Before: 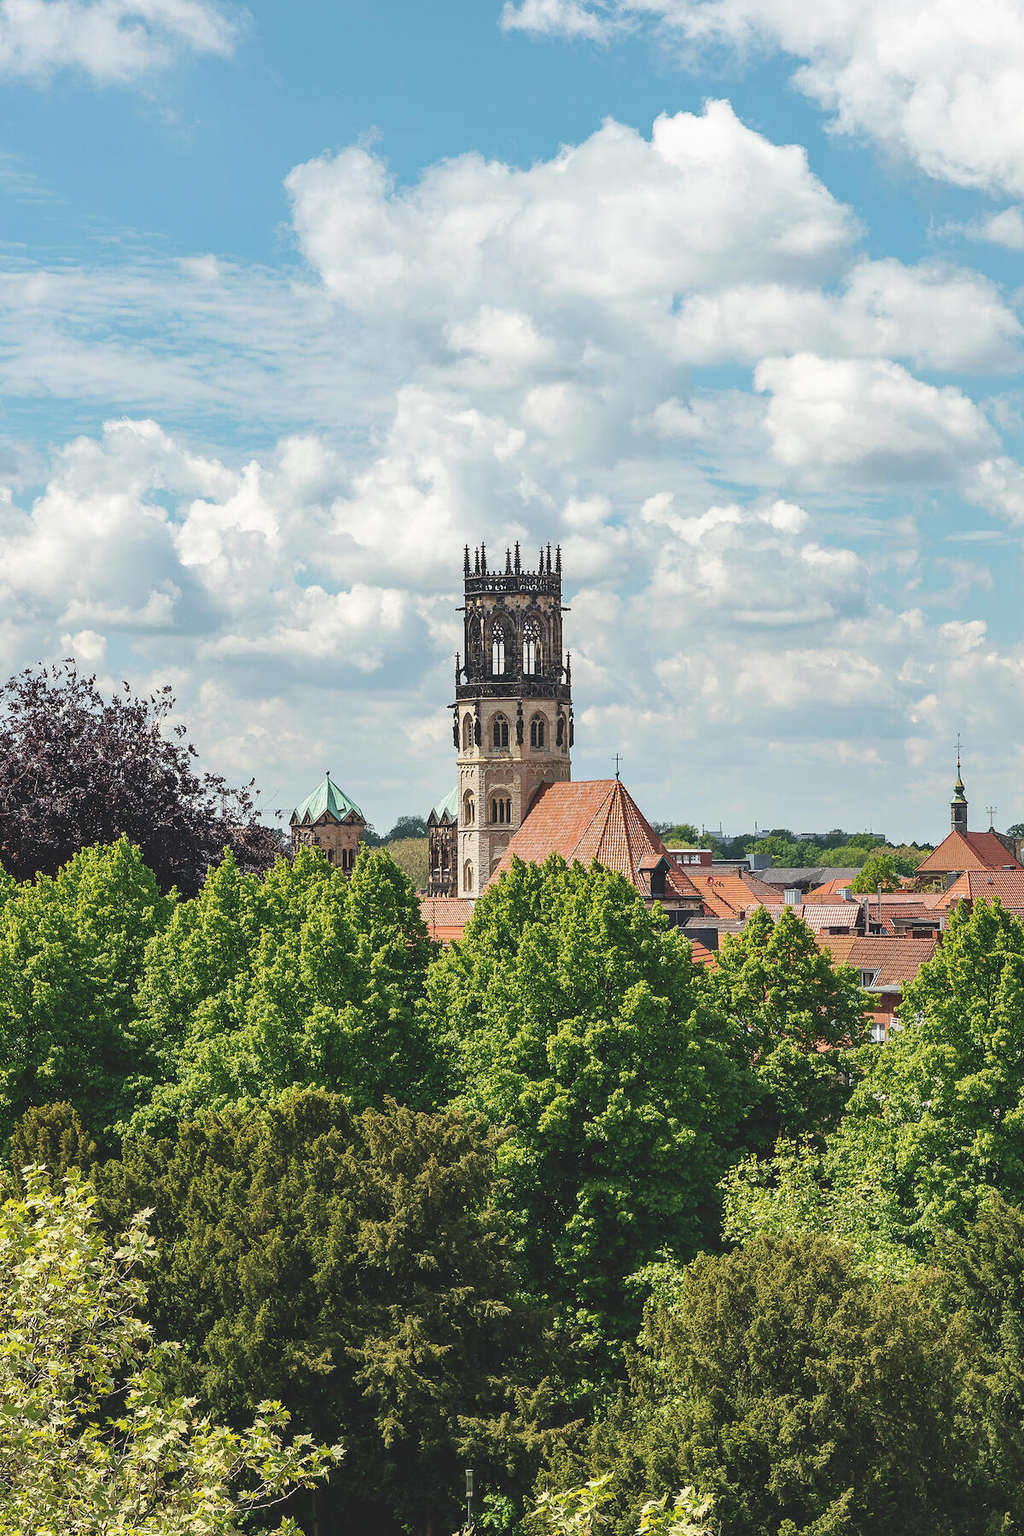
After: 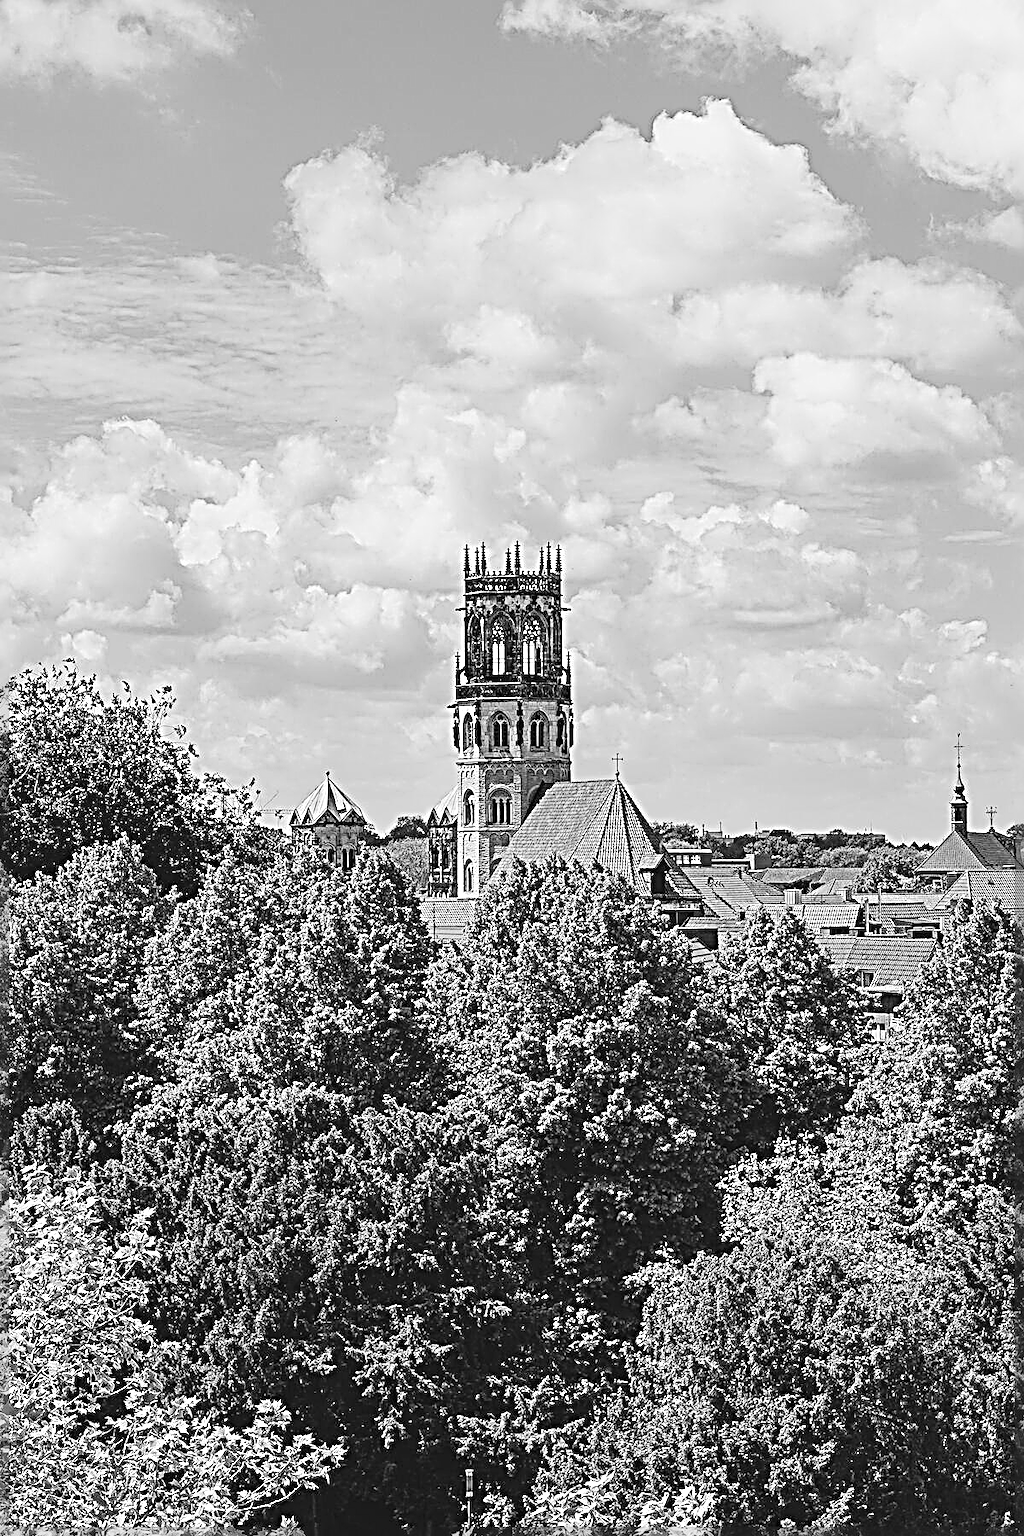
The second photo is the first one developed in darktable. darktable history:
monochrome: on, module defaults
tone curve: curves: ch0 [(0, 0.011) (0.139, 0.106) (0.295, 0.271) (0.499, 0.523) (0.739, 0.782) (0.857, 0.879) (1, 0.967)]; ch1 [(0, 0) (0.272, 0.249) (0.388, 0.385) (0.469, 0.456) (0.495, 0.497) (0.524, 0.518) (0.602, 0.623) (0.725, 0.779) (1, 1)]; ch2 [(0, 0) (0.125, 0.089) (0.353, 0.329) (0.443, 0.408) (0.502, 0.499) (0.548, 0.549) (0.608, 0.635) (1, 1)], color space Lab, independent channels, preserve colors none
sharpen: radius 4.001, amount 2
